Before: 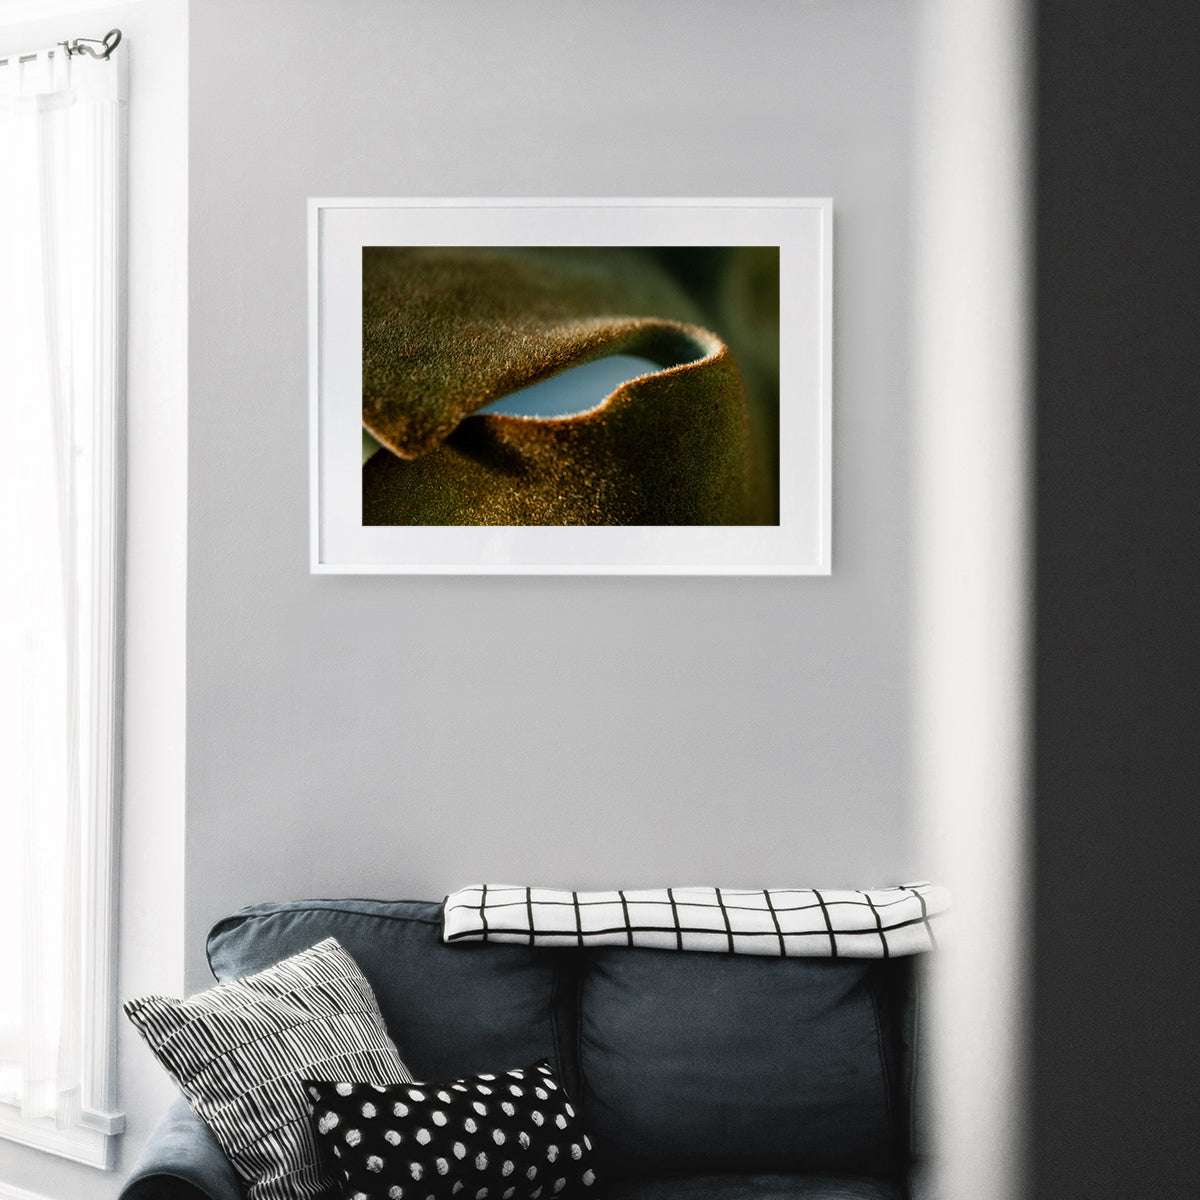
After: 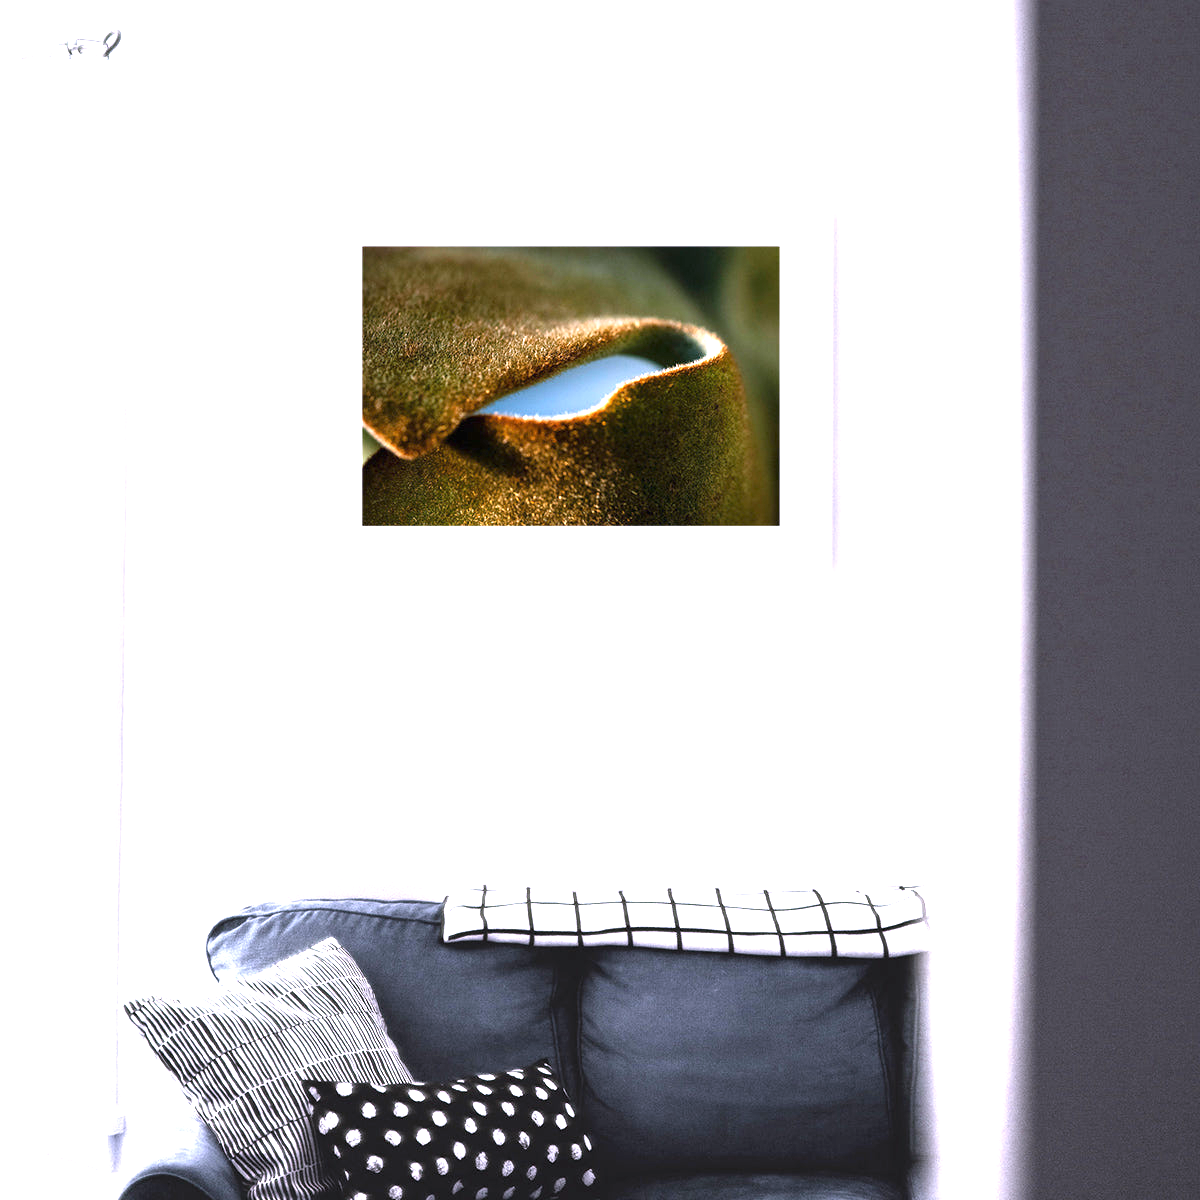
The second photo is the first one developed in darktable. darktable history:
white balance: red 1.042, blue 1.17
exposure: black level correction 0, exposure 1.45 EV, compensate exposure bias true, compensate highlight preservation false
